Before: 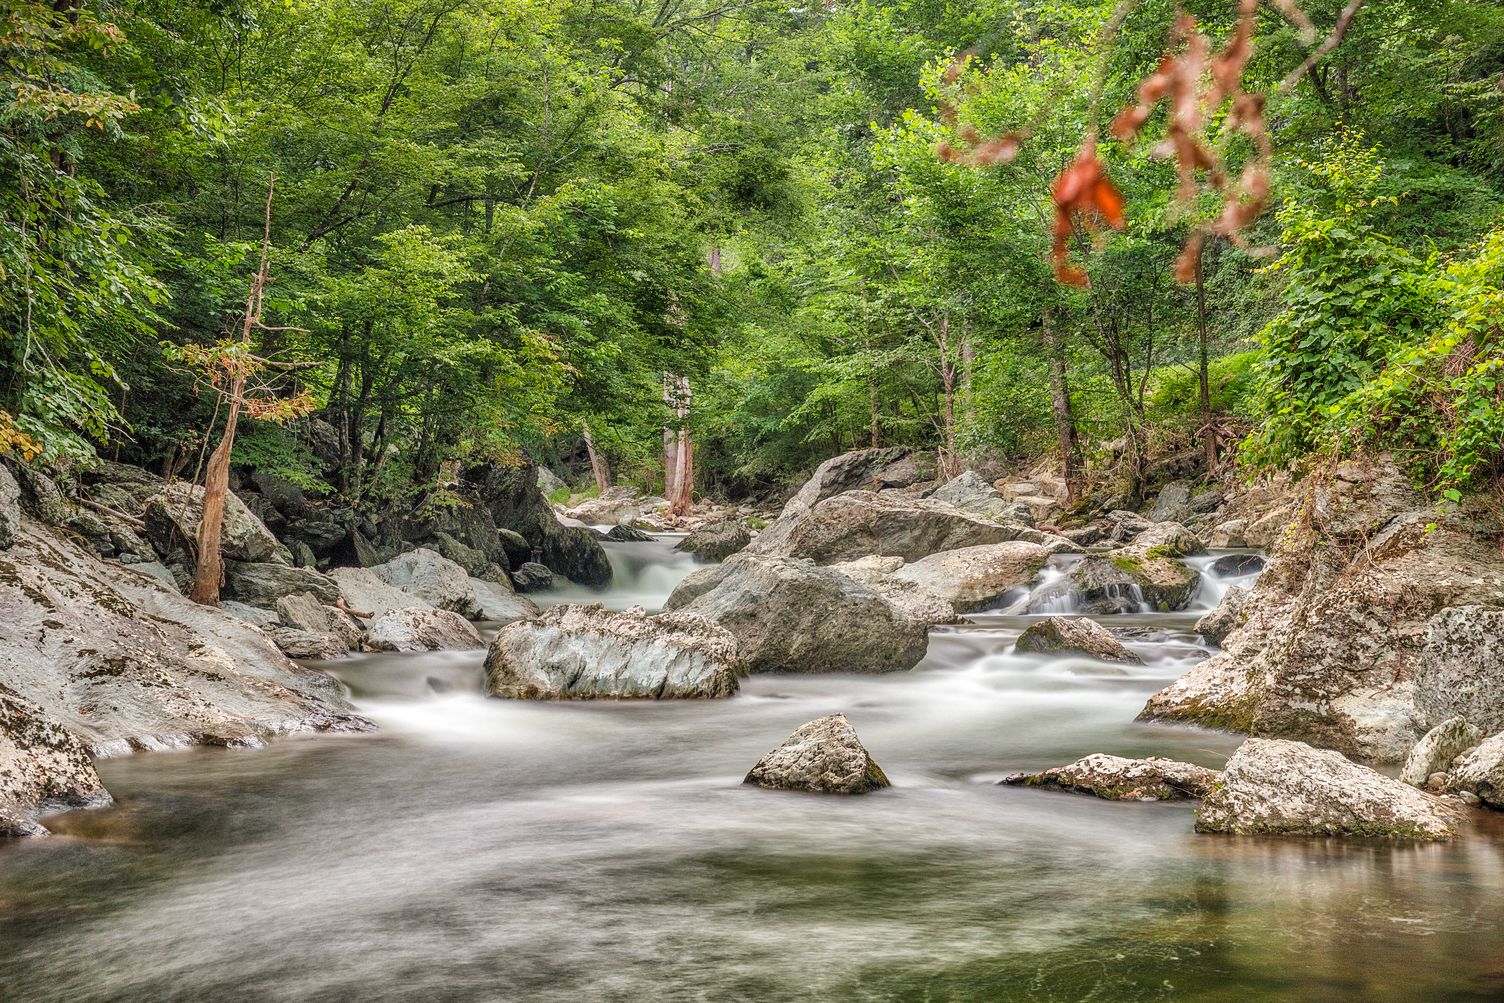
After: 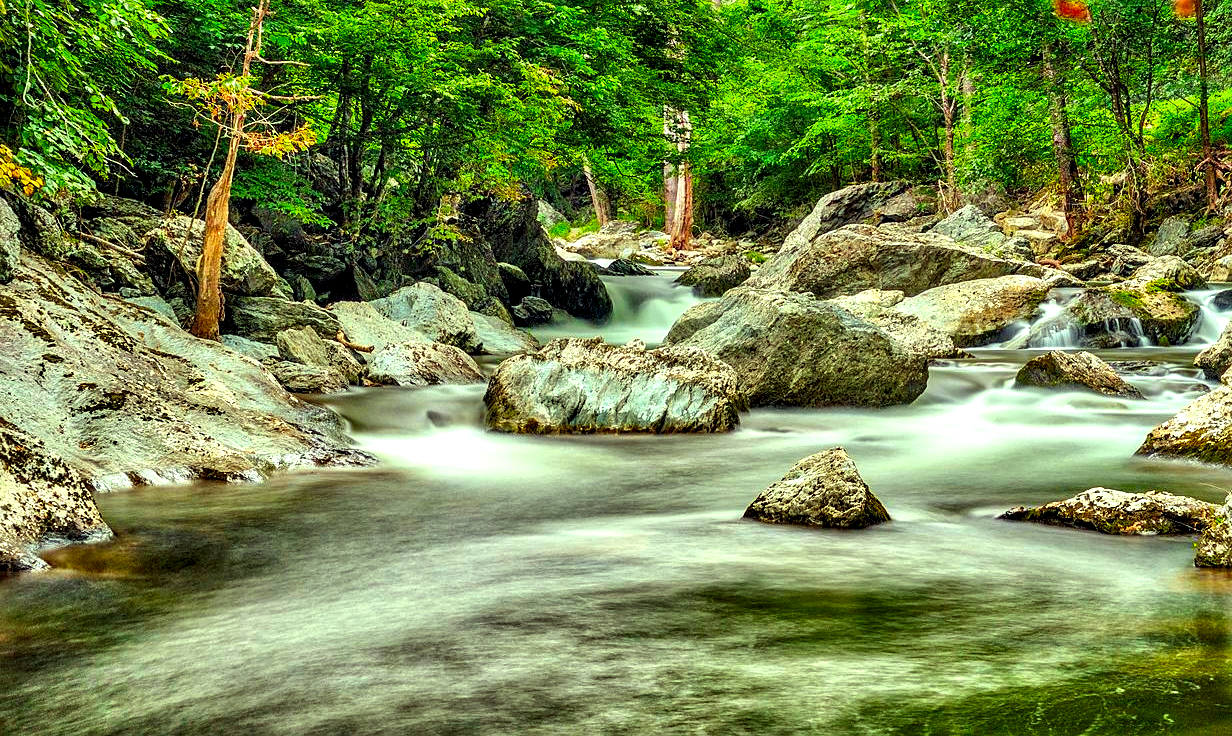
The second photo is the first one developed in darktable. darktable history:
crop: top 26.582%, right 18.04%
color correction: highlights a* -11.21, highlights b* 9.85, saturation 1.71
contrast equalizer: octaves 7, y [[0.6 ×6], [0.55 ×6], [0 ×6], [0 ×6], [0 ×6]]
base curve: curves: ch0 [(0, 0) (0.472, 0.455) (1, 1)], preserve colors none
shadows and highlights: radius 168.53, shadows 26.63, white point adjustment 3.24, highlights -68.63, soften with gaussian
sharpen: amount 0.205
